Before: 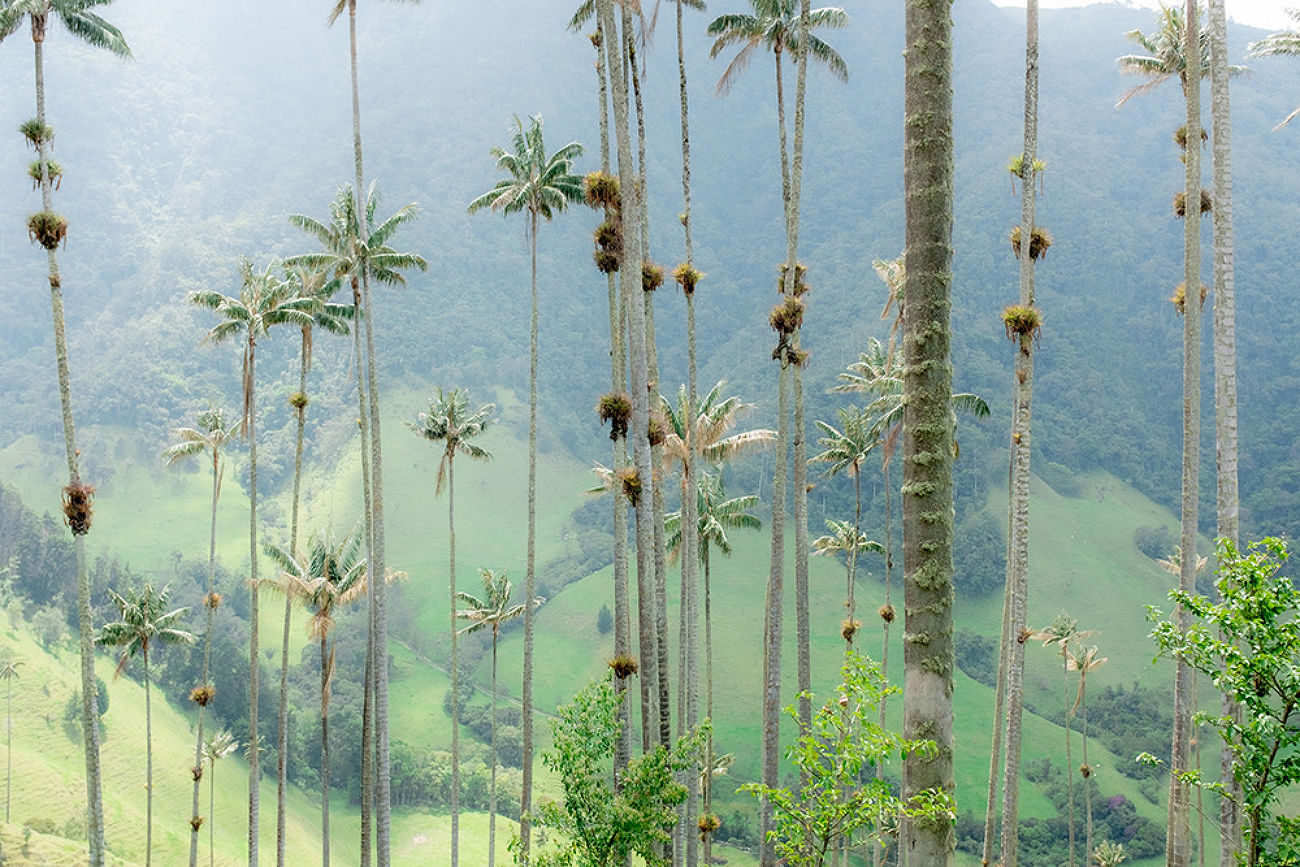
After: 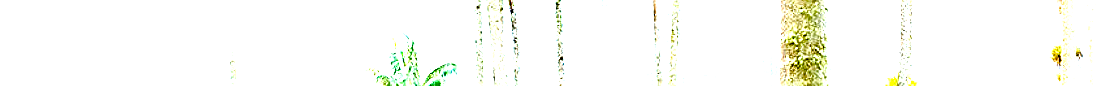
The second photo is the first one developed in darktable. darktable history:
color balance rgb: linear chroma grading › global chroma 25%, perceptual saturation grading › global saturation 45%, perceptual saturation grading › highlights -50%, perceptual saturation grading › shadows 30%, perceptual brilliance grading › global brilliance 18%, global vibrance 40%
sharpen: on, module defaults
crop and rotate: left 9.644%, top 9.491%, right 6.021%, bottom 80.509%
exposure: black level correction 0.016, exposure 1.774 EV, compensate highlight preservation false
